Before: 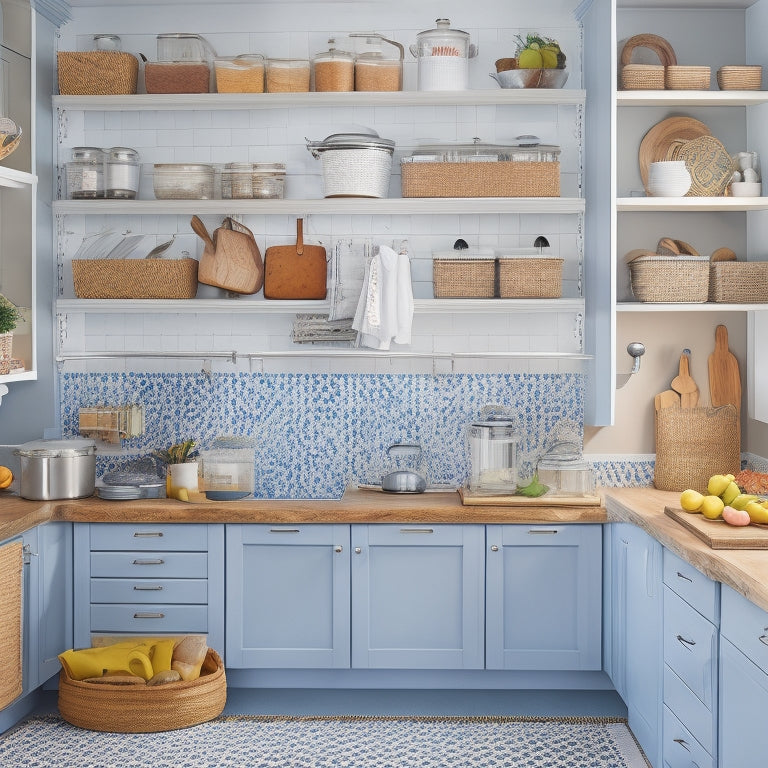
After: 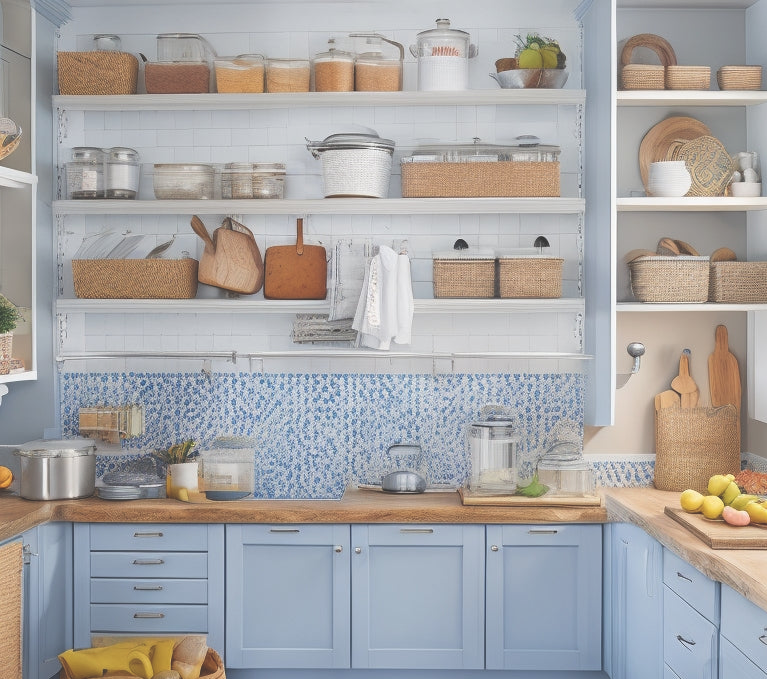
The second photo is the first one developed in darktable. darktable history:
crop and rotate: top 0%, bottom 11.463%
exposure: black level correction -0.028, compensate exposure bias true, compensate highlight preservation false
